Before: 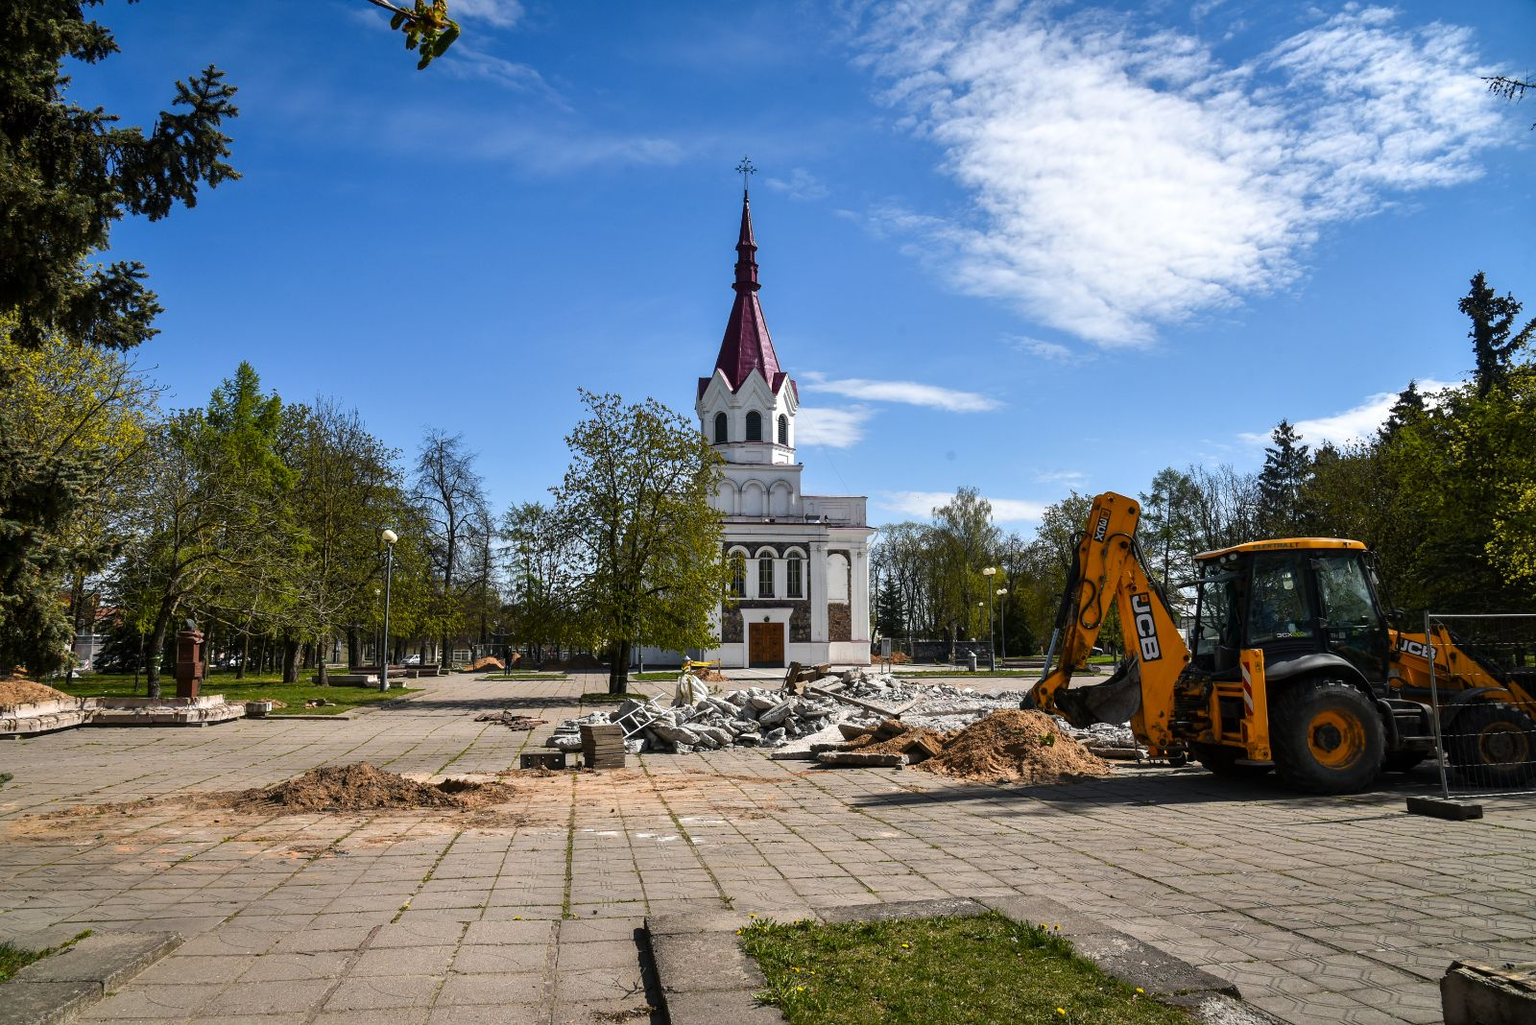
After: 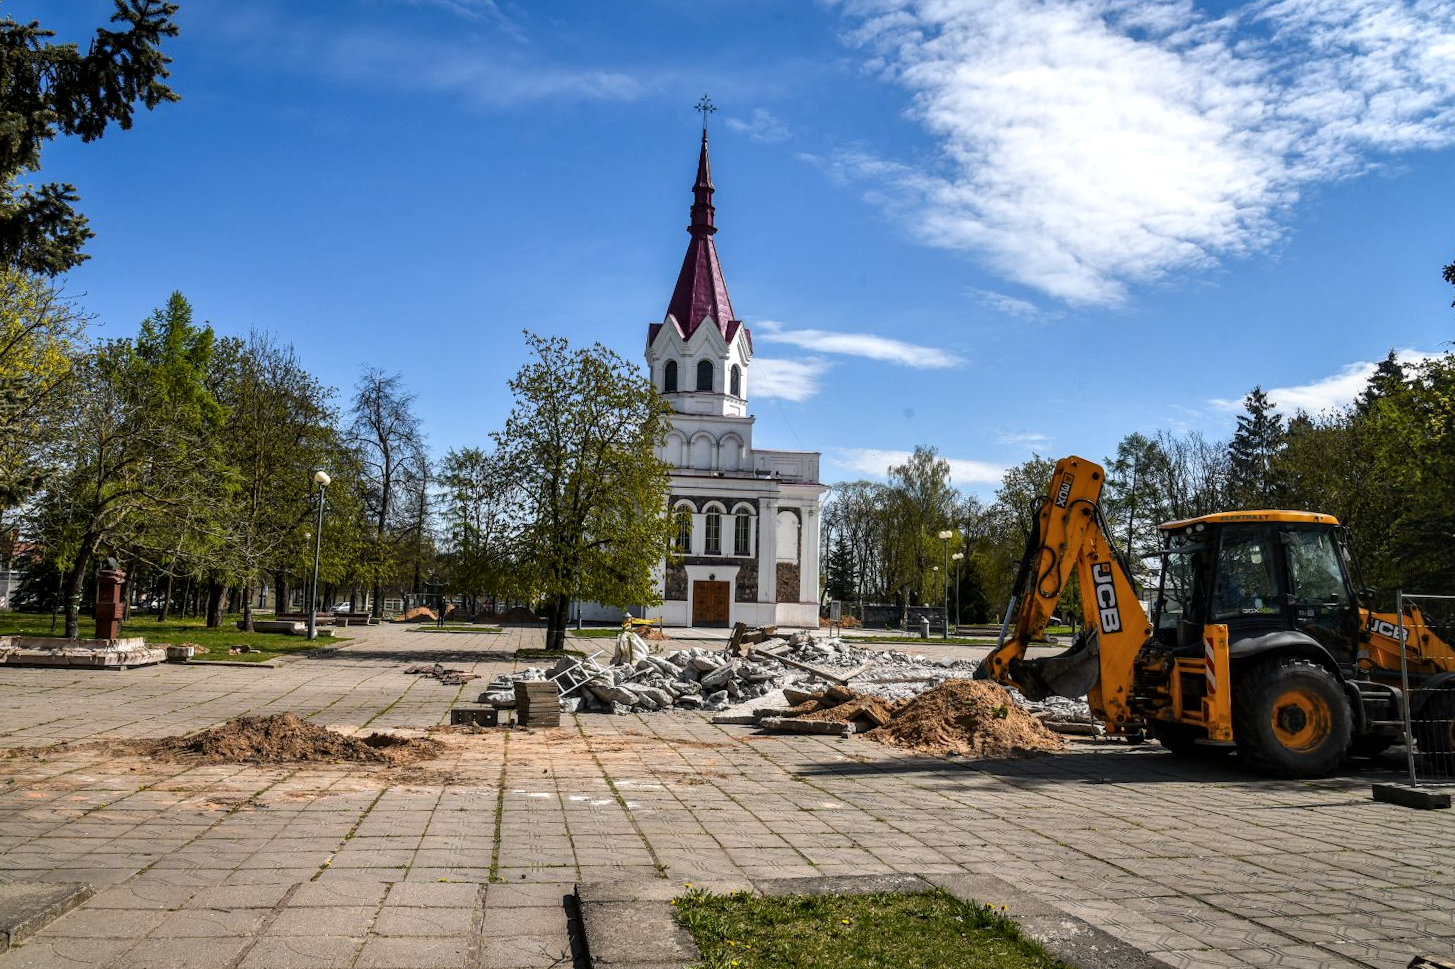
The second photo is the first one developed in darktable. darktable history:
local contrast: on, module defaults
crop and rotate: angle -1.83°, left 3.077%, top 4.331%, right 1.643%, bottom 0.571%
